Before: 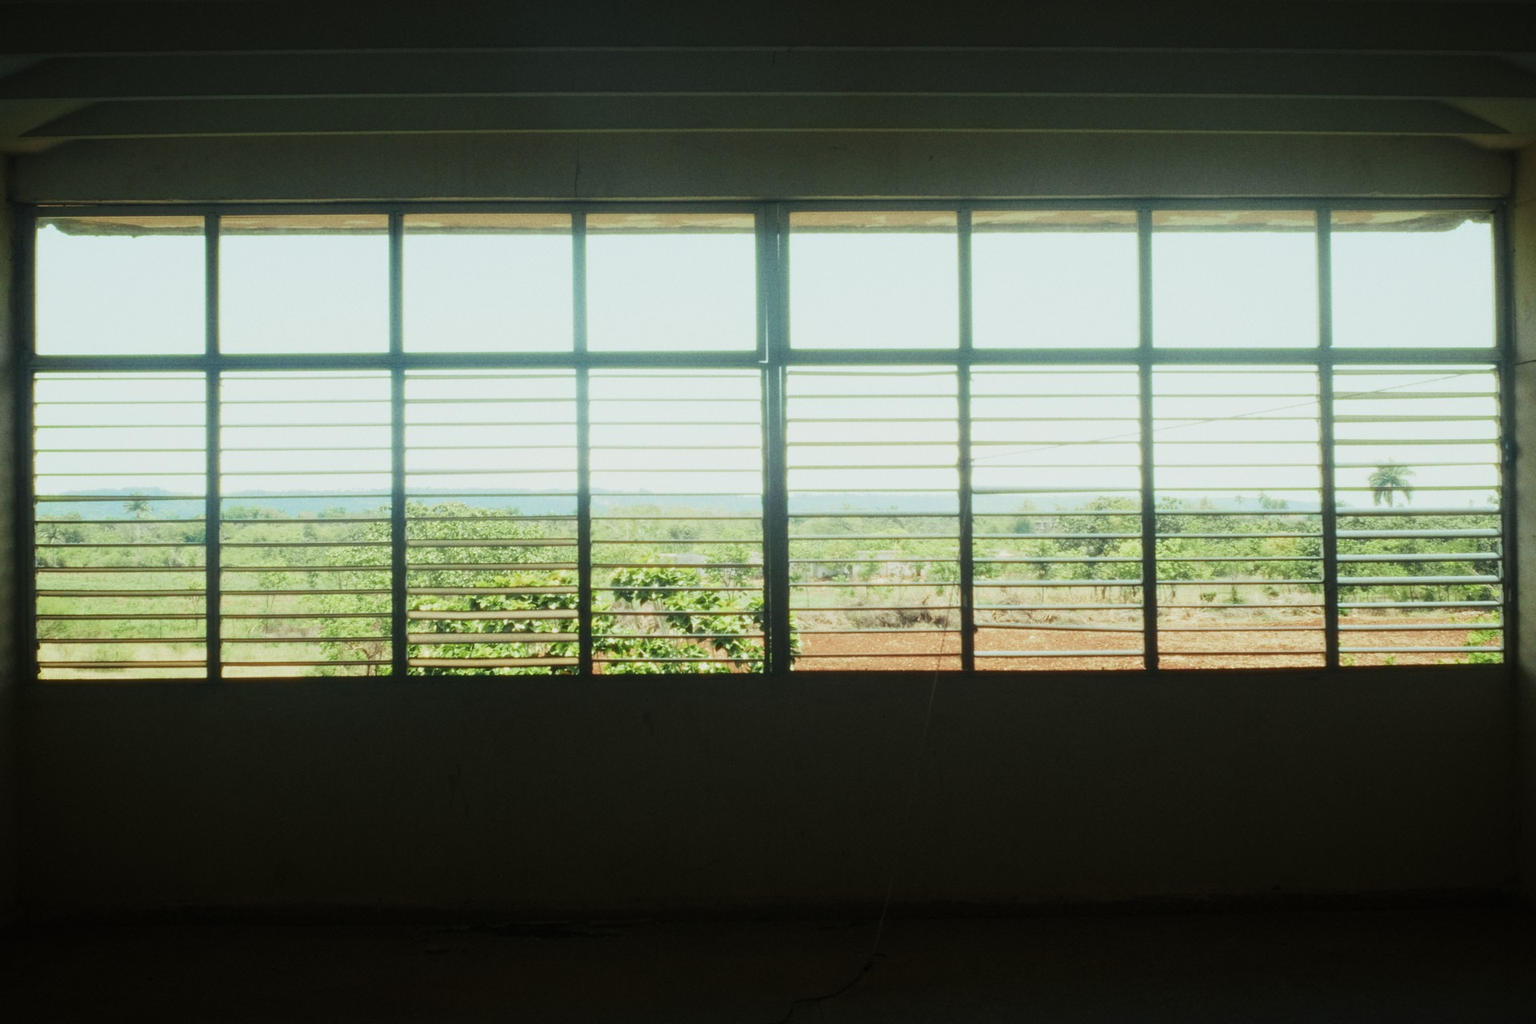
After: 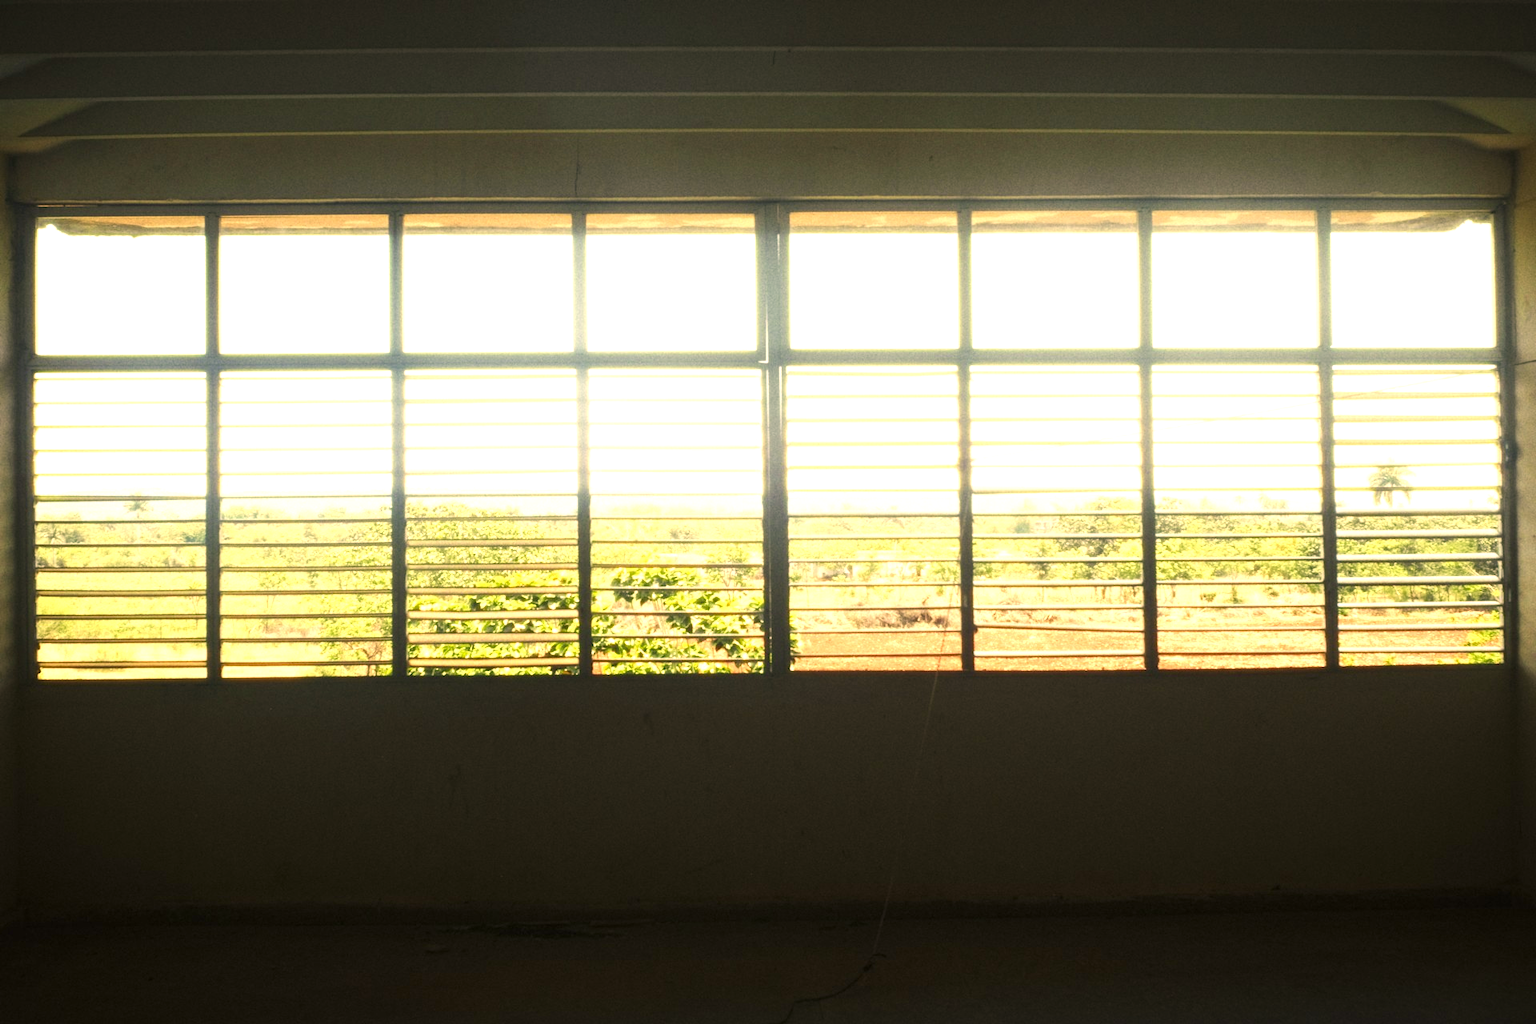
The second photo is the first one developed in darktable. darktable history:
color correction: highlights a* 17.88, highlights b* 18.79
exposure: black level correction 0, exposure 1 EV, compensate exposure bias true, compensate highlight preservation false
